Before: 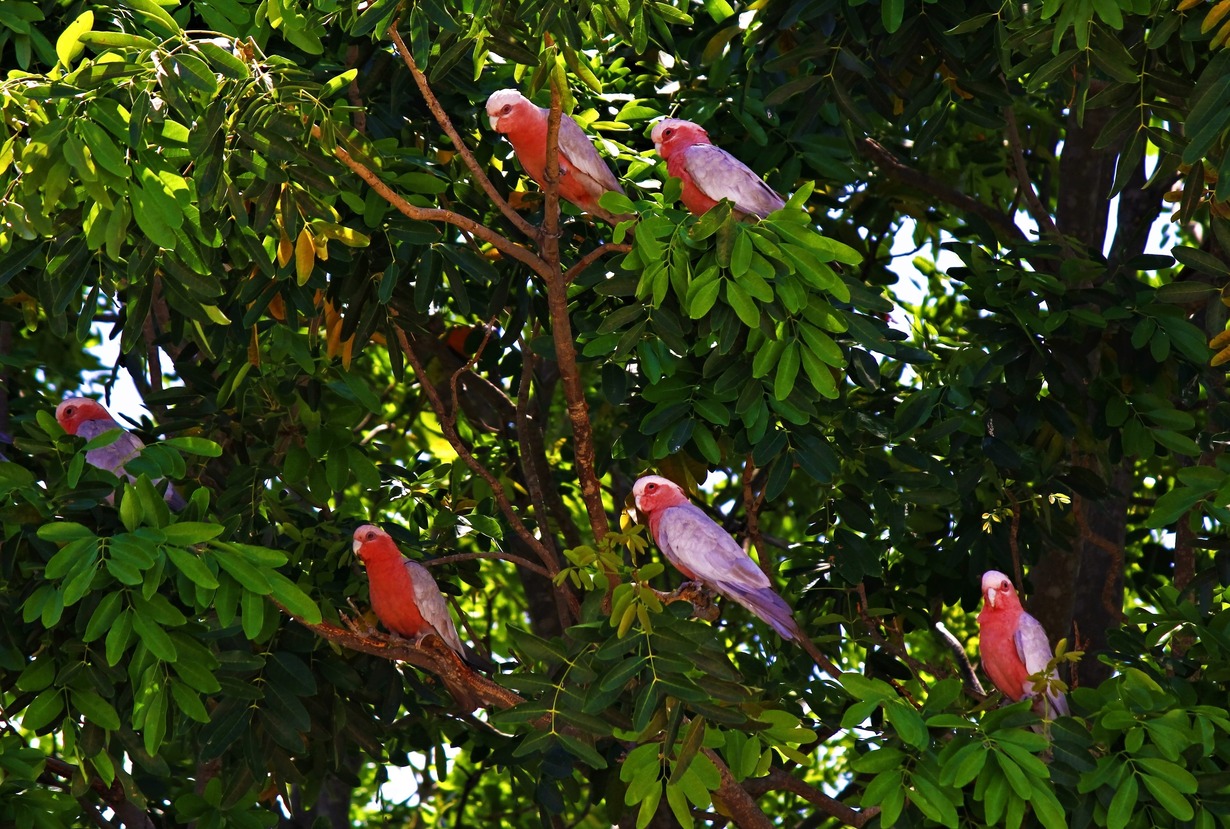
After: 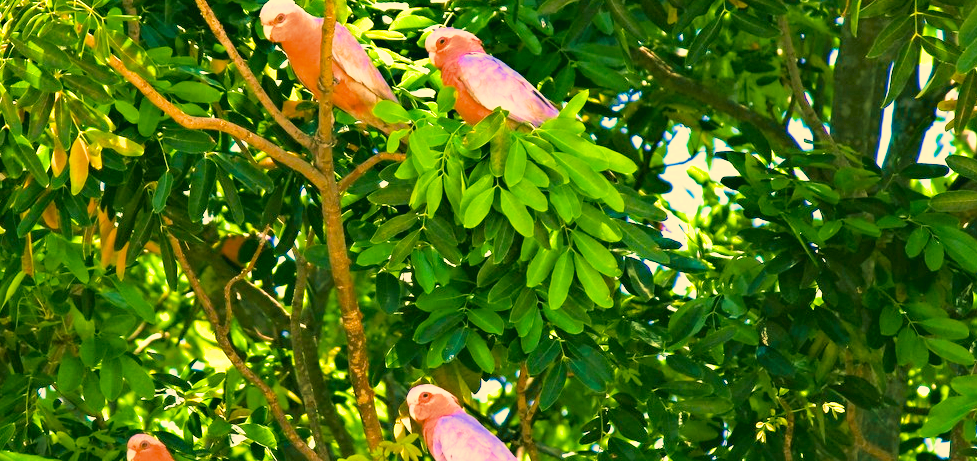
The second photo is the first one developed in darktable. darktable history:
rotate and perspective: crop left 0, crop top 0
exposure: exposure 2.207 EV, compensate highlight preservation false
color correction: highlights a* 1.83, highlights b* 34.02, shadows a* -36.68, shadows b* -5.48
color balance: lift [1, 1.011, 0.999, 0.989], gamma [1.109, 1.045, 1.039, 0.955], gain [0.917, 0.936, 0.952, 1.064], contrast 2.32%, contrast fulcrum 19%, output saturation 101%
velvia: strength 75%
filmic rgb: black relative exposure -7.65 EV, white relative exposure 4.56 EV, hardness 3.61, color science v6 (2022)
crop: left 18.38%, top 11.092%, right 2.134%, bottom 33.217%
shadows and highlights: shadows 37.27, highlights -28.18, soften with gaussian
